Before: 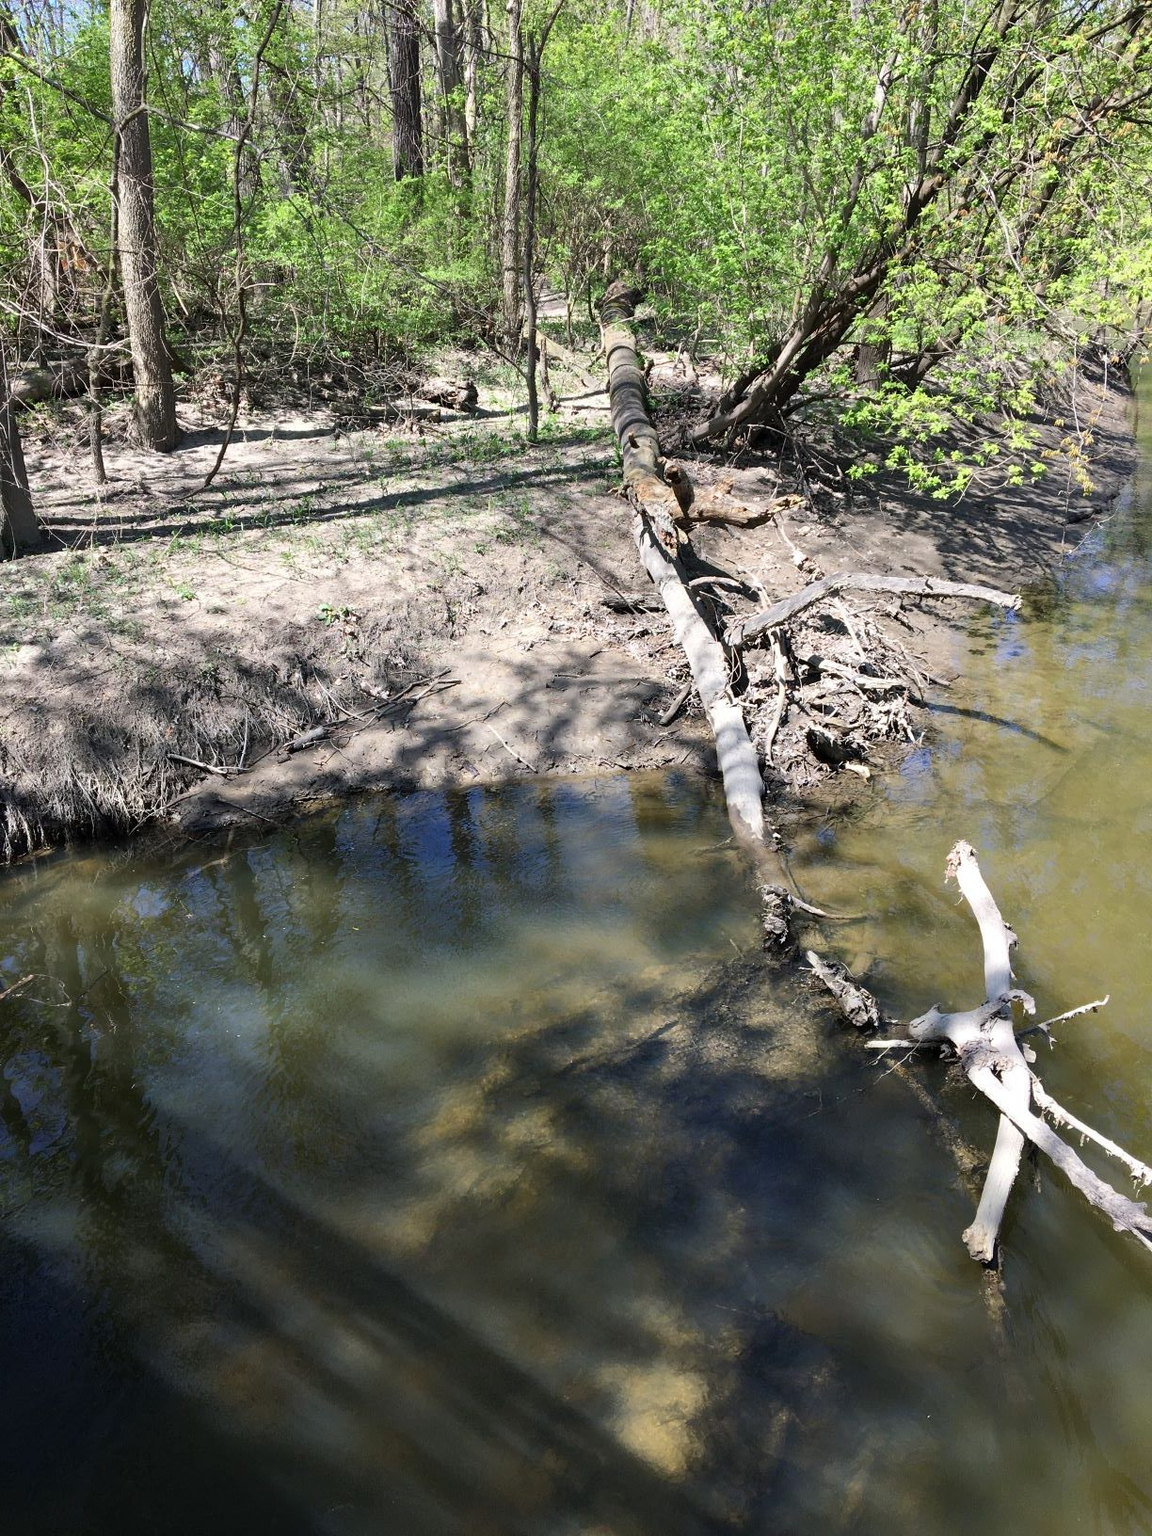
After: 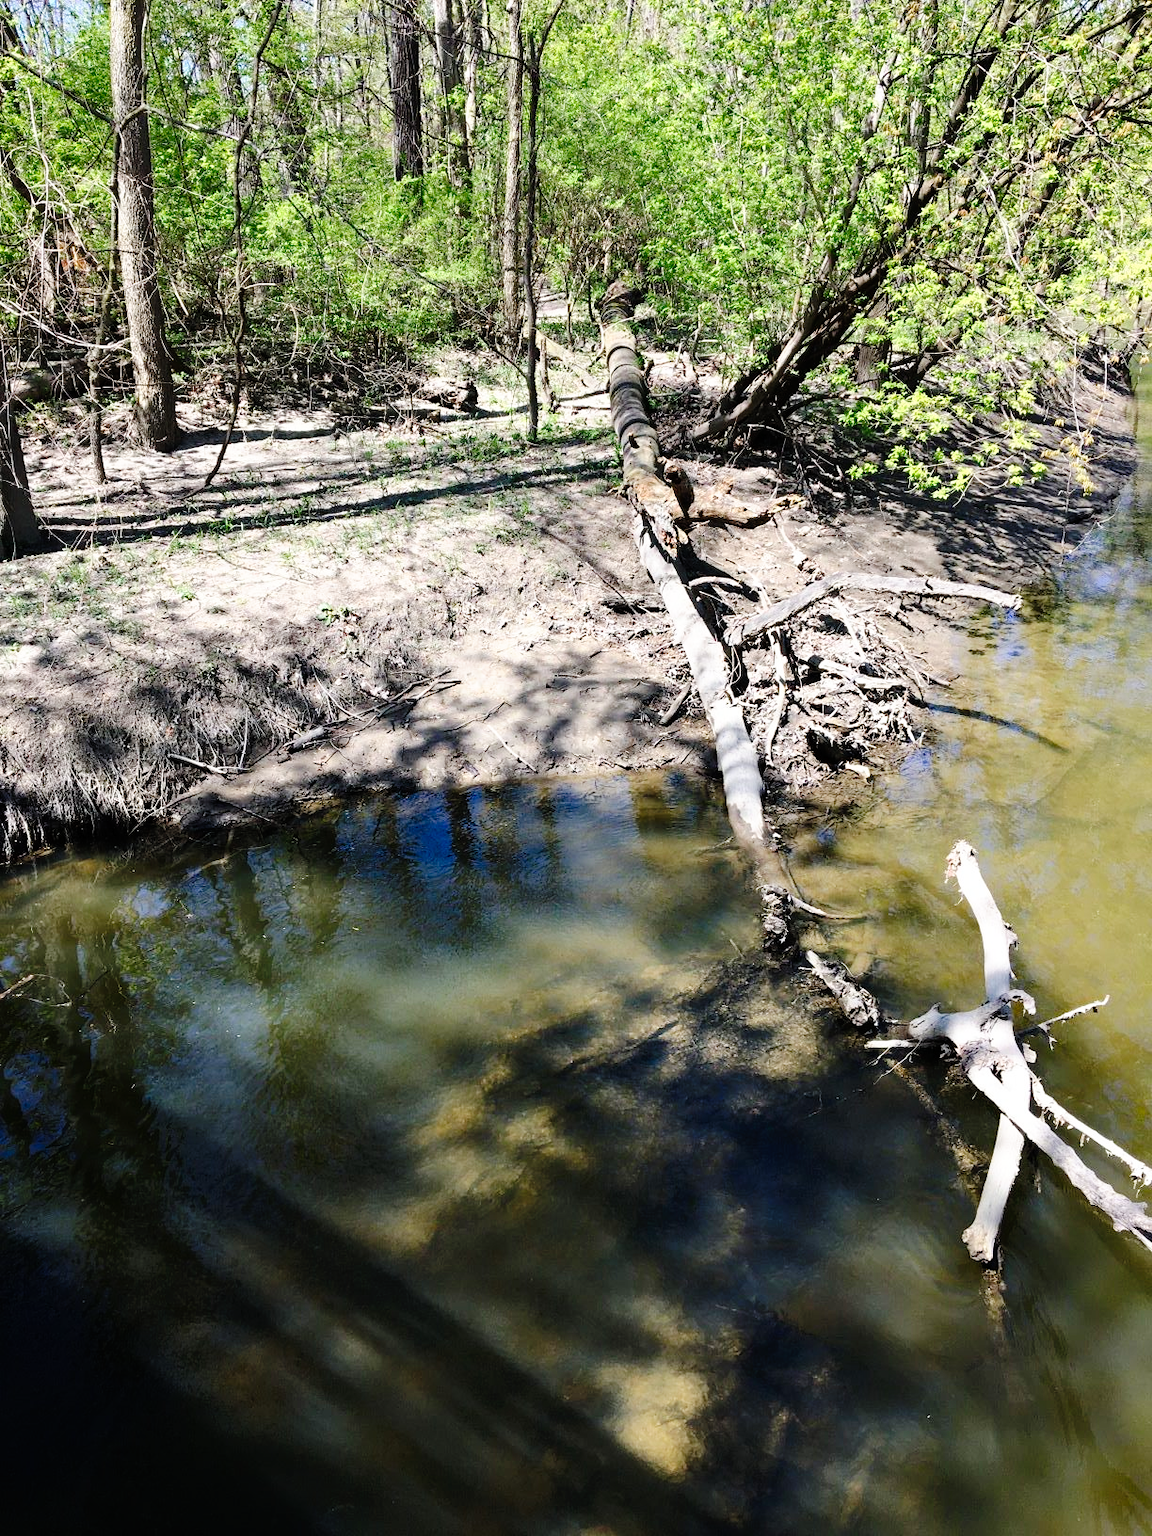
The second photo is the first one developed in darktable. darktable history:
tone curve: curves: ch0 [(0, 0) (0.003, 0.003) (0.011, 0.005) (0.025, 0.008) (0.044, 0.012) (0.069, 0.02) (0.1, 0.031) (0.136, 0.047) (0.177, 0.088) (0.224, 0.141) (0.277, 0.222) (0.335, 0.32) (0.399, 0.422) (0.468, 0.523) (0.543, 0.621) (0.623, 0.715) (0.709, 0.796) (0.801, 0.88) (0.898, 0.962) (1, 1)], preserve colors none
